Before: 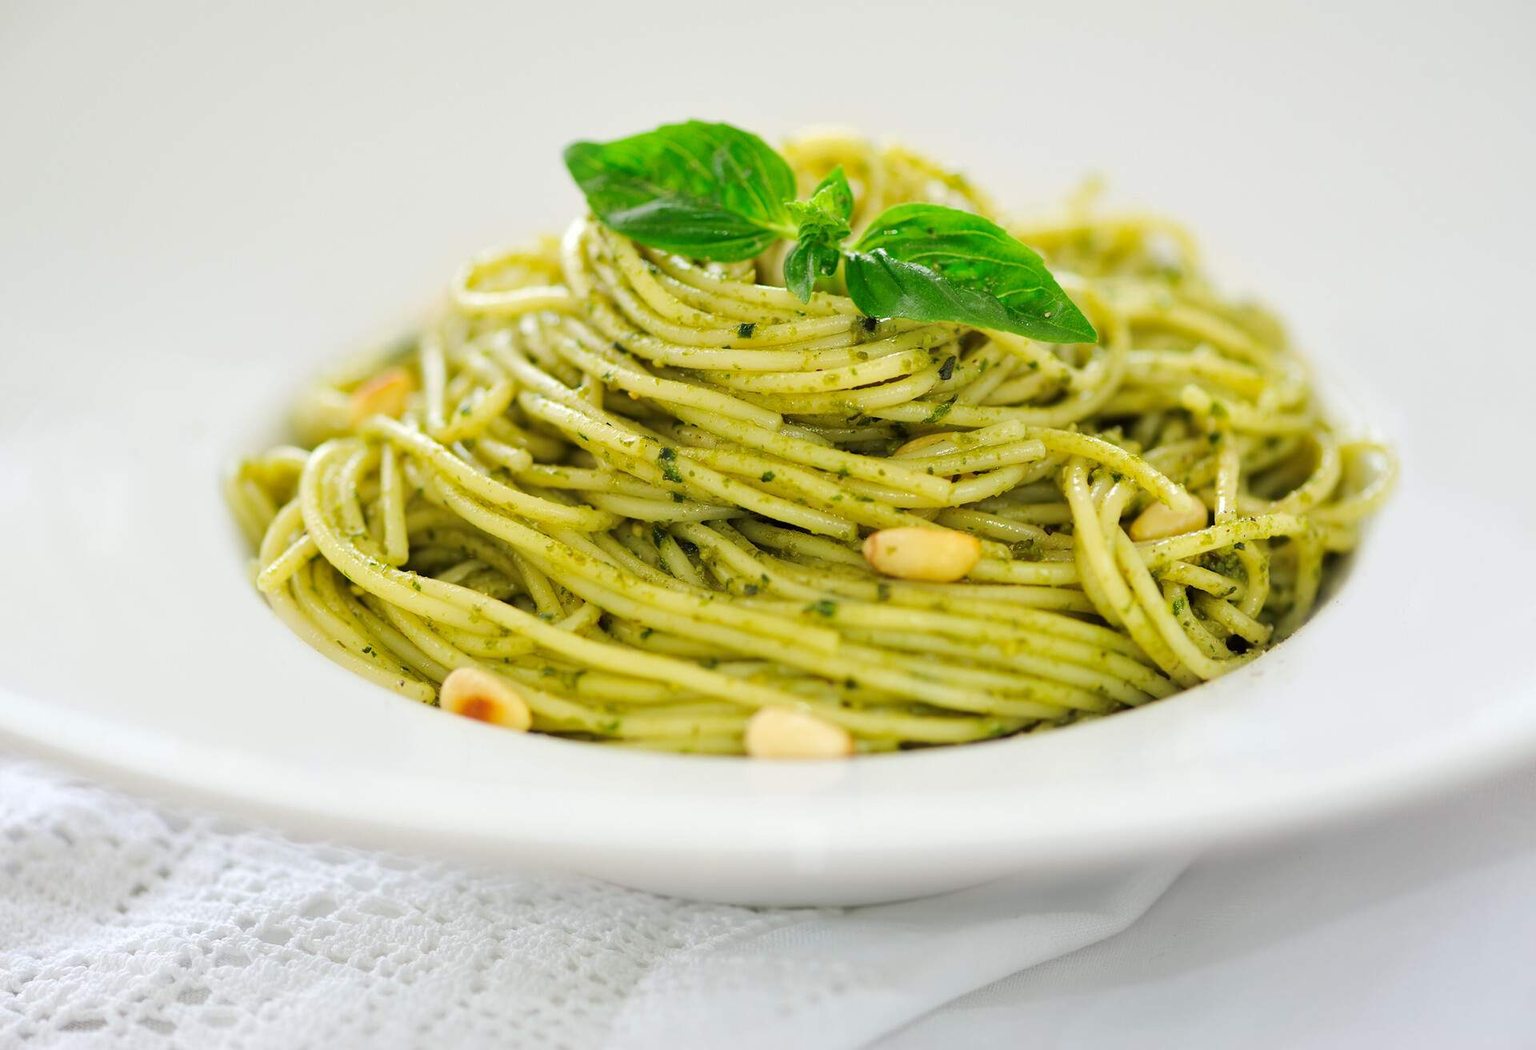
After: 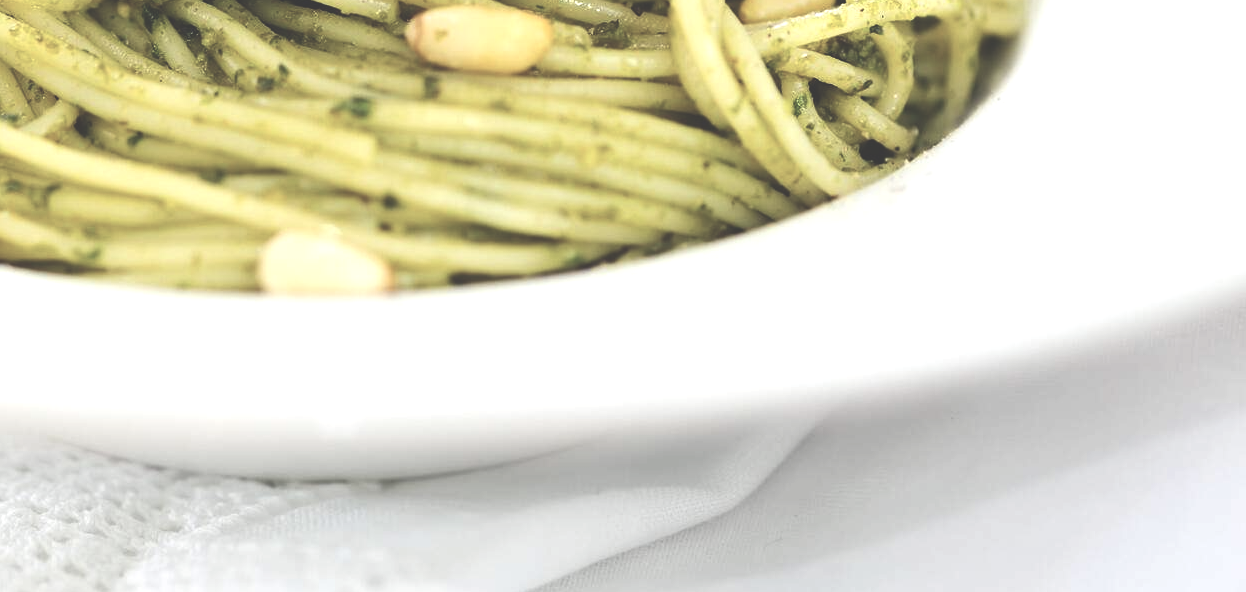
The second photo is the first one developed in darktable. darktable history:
exposure: black level correction -0.063, exposure -0.05 EV, compensate highlight preservation false
crop and rotate: left 35.099%, top 49.916%, bottom 4.951%
color balance rgb: power › hue 60.76°, global offset › luminance -0.288%, global offset › hue 261.26°, perceptual saturation grading › global saturation 20%, perceptual saturation grading › highlights -25.211%, perceptual saturation grading › shadows 24.272%, perceptual brilliance grading › highlights 15.413%, perceptual brilliance grading › shadows -14.239%, global vibrance 14.625%
contrast brightness saturation: contrast 0.104, saturation -0.355
